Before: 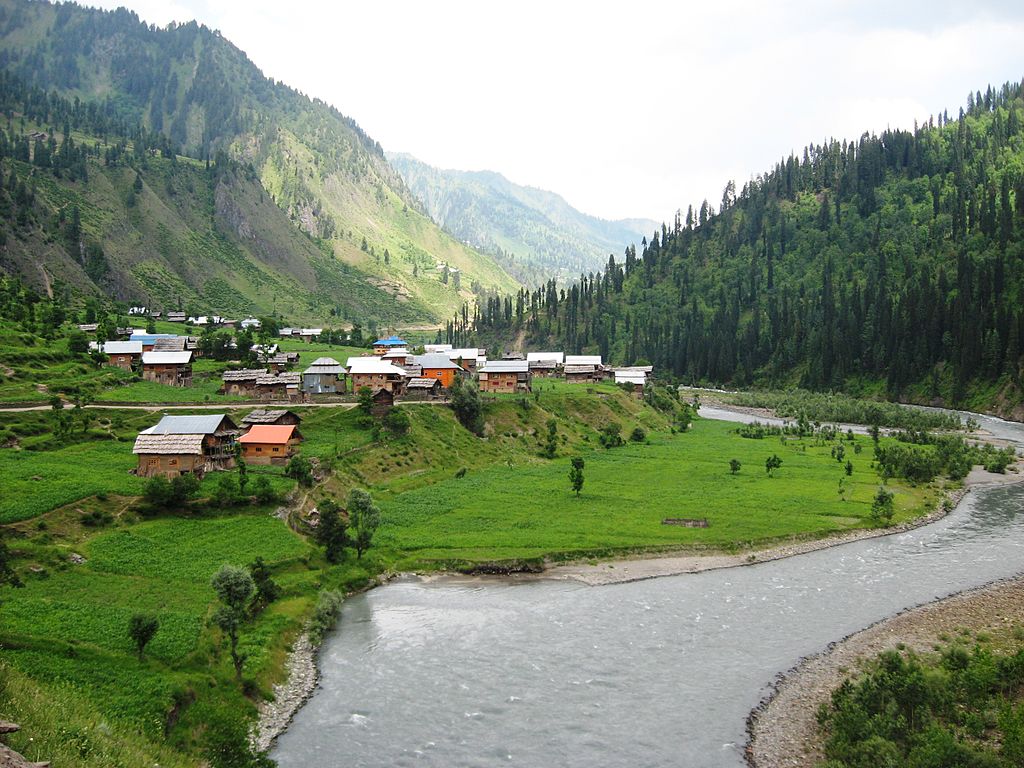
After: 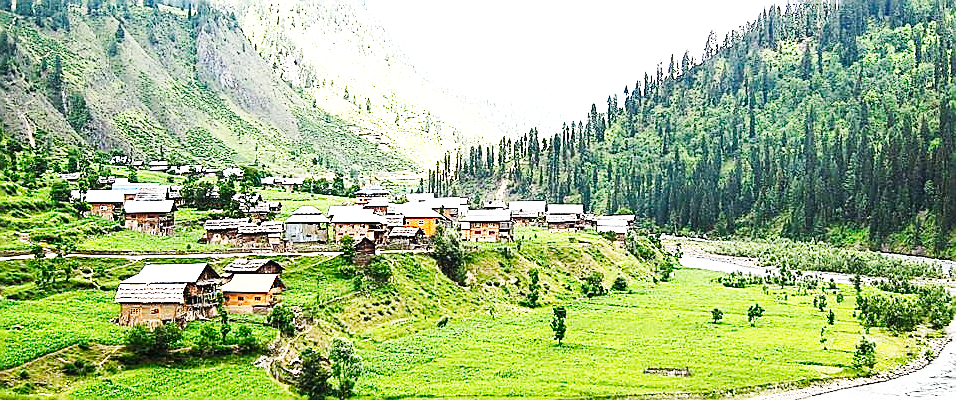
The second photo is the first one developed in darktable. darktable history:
tone equalizer: smoothing diameter 2.01%, edges refinement/feathering 22.02, mask exposure compensation -1.57 EV, filter diffusion 5
crop: left 1.795%, top 19.693%, right 4.777%, bottom 28.124%
exposure: black level correction 0, exposure 1.001 EV, compensate exposure bias true, compensate highlight preservation false
sharpen: radius 1.352, amount 1.263, threshold 0.602
color zones: curves: ch1 [(0, 0.469) (0.01, 0.469) (0.12, 0.446) (0.248, 0.469) (0.5, 0.5) (0.748, 0.5) (0.99, 0.469) (1, 0.469)]
shadows and highlights: shadows 22.4, highlights -48.89, soften with gaussian
base curve: curves: ch0 [(0, 0.003) (0.001, 0.002) (0.006, 0.004) (0.02, 0.022) (0.048, 0.086) (0.094, 0.234) (0.162, 0.431) (0.258, 0.629) (0.385, 0.8) (0.548, 0.918) (0.751, 0.988) (1, 1)], preserve colors none
